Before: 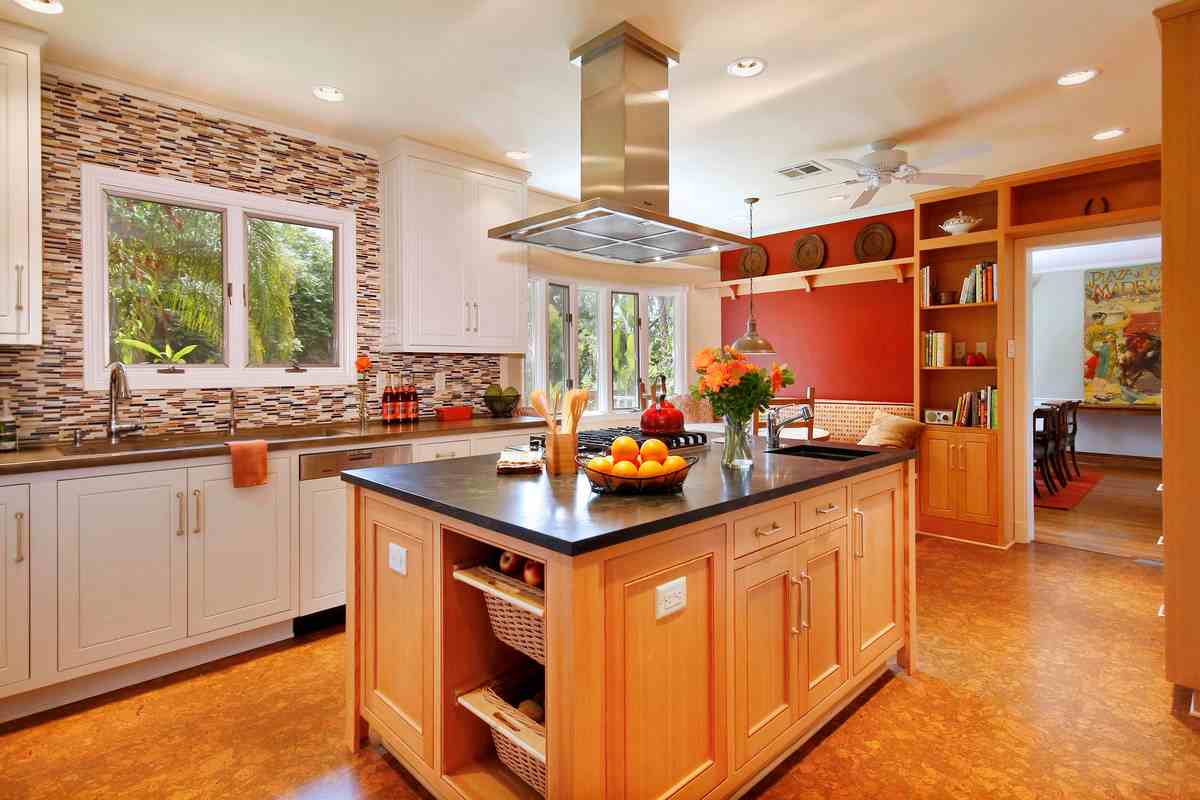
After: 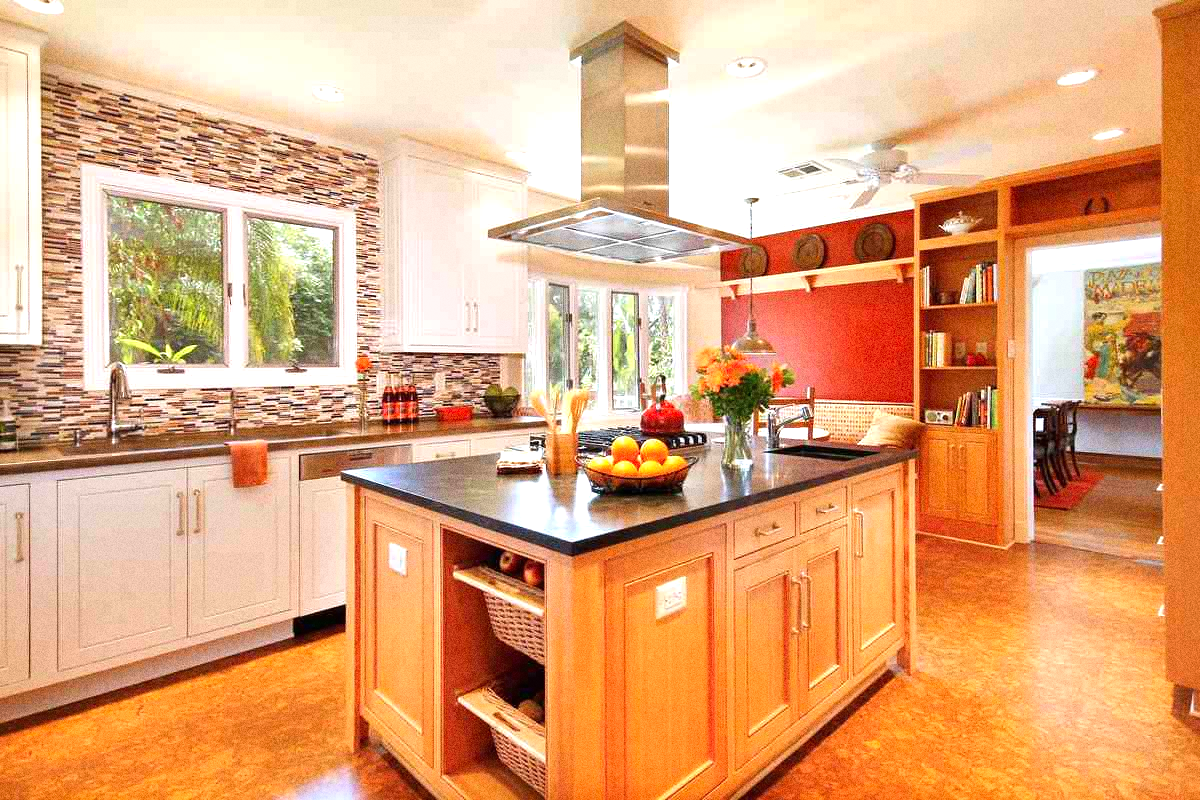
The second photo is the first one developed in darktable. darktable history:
grain: coarseness 0.09 ISO, strength 40%
exposure: black level correction 0, exposure 0.7 EV, compensate exposure bias true, compensate highlight preservation false
